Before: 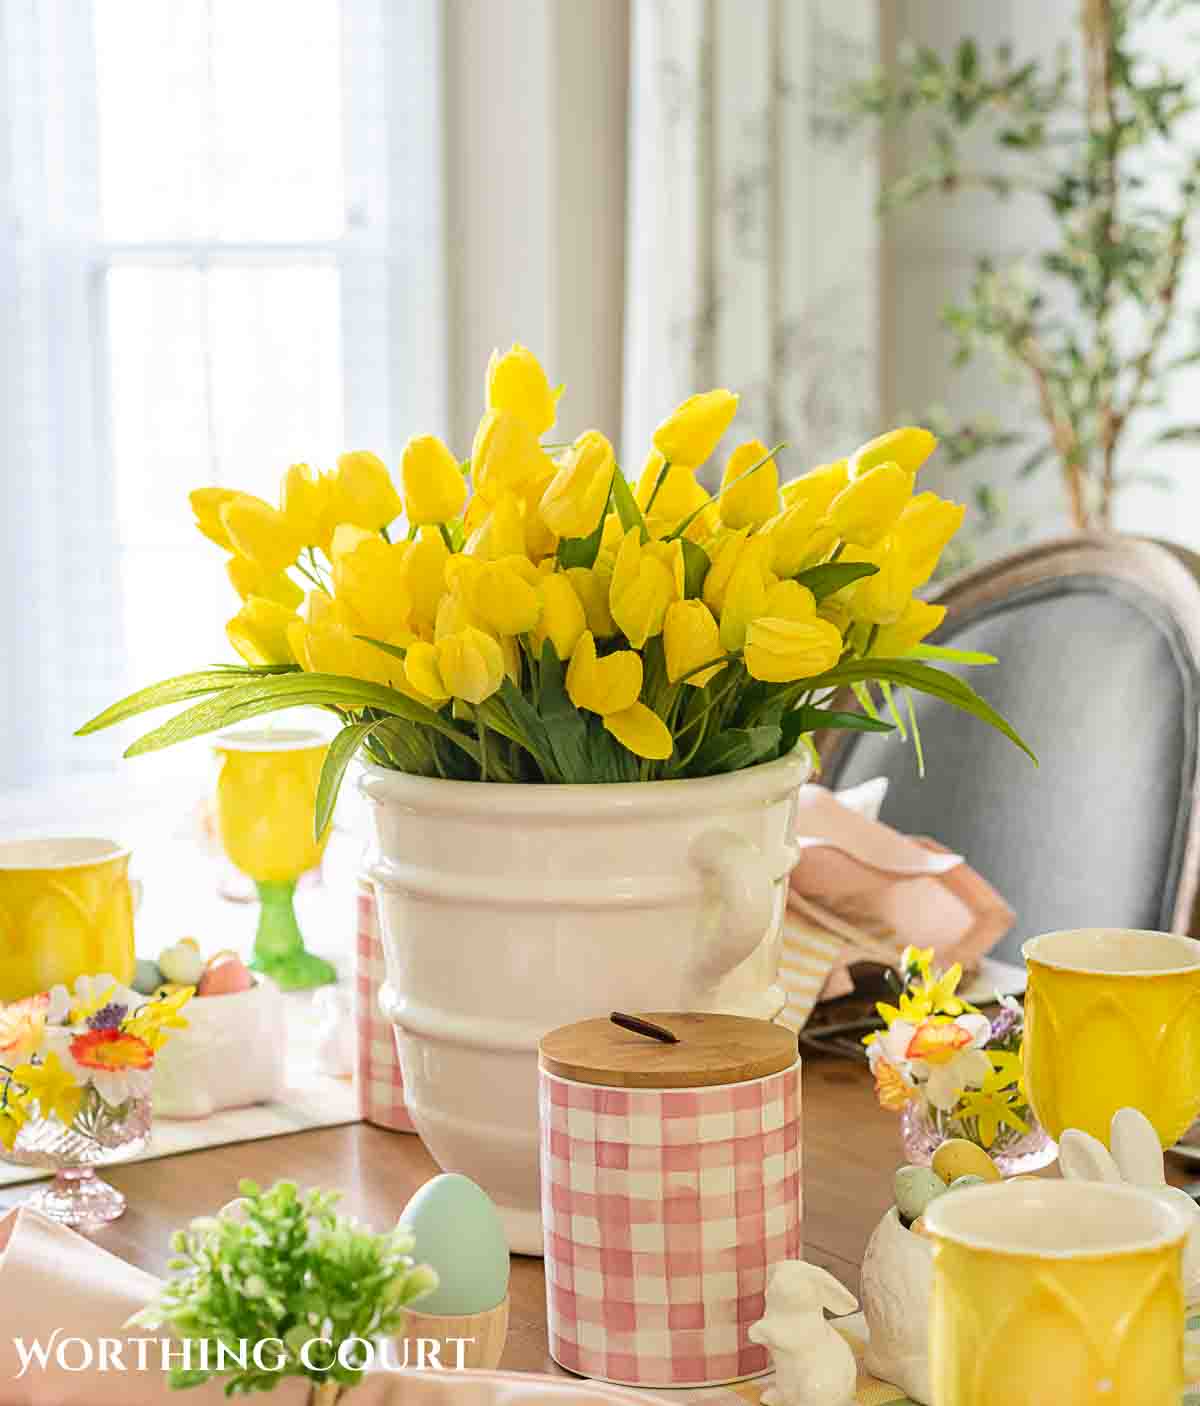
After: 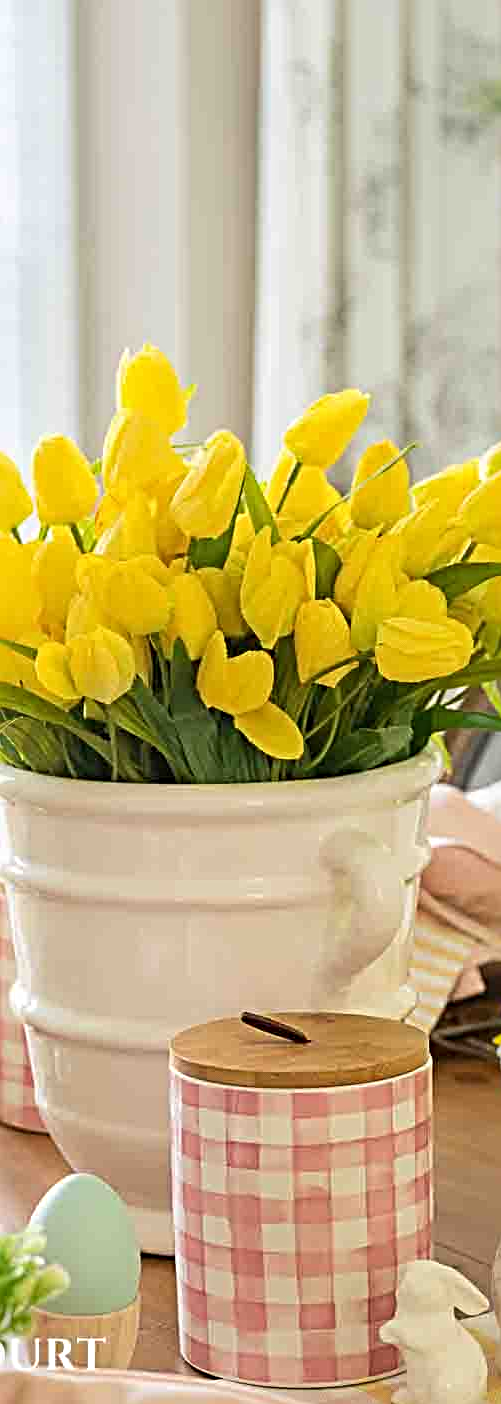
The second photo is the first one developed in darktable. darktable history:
sharpen: radius 4.924
crop: left 30.796%, right 27.244%
